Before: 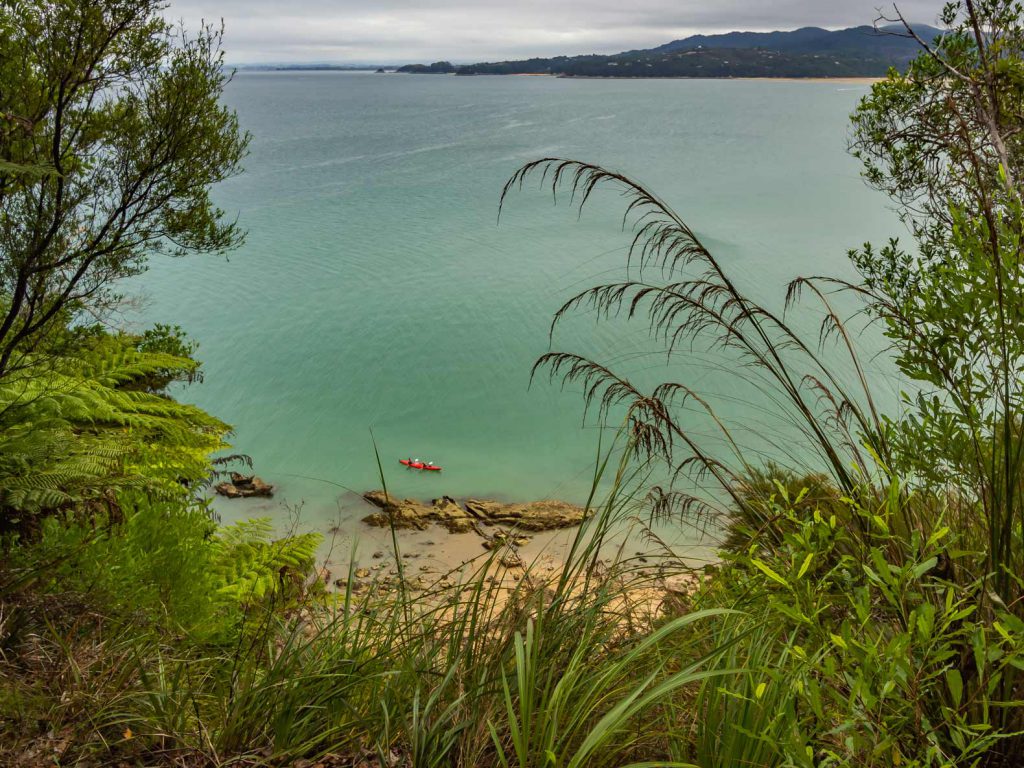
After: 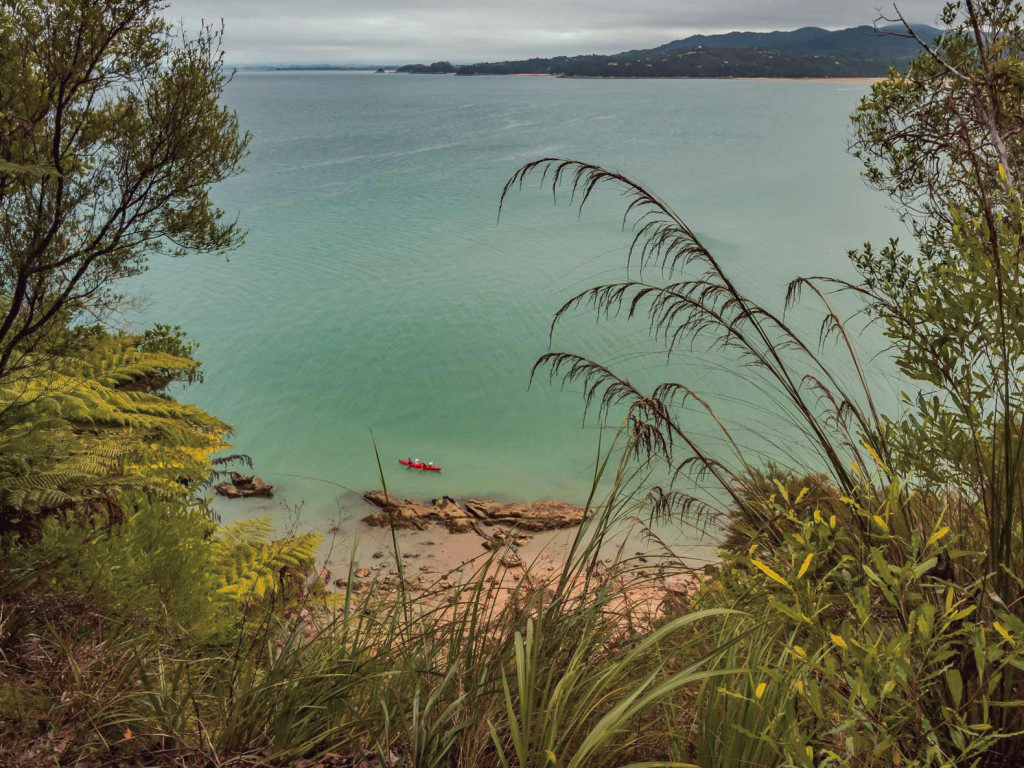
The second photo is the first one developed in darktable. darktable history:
tone curve: curves: ch0 [(0, 0) (0.003, 0.027) (0.011, 0.03) (0.025, 0.04) (0.044, 0.063) (0.069, 0.093) (0.1, 0.125) (0.136, 0.153) (0.177, 0.191) (0.224, 0.232) (0.277, 0.279) (0.335, 0.333) (0.399, 0.39) (0.468, 0.457) (0.543, 0.535) (0.623, 0.611) (0.709, 0.683) (0.801, 0.758) (0.898, 0.853) (1, 1)], preserve colors none
color look up table: target L [95.31, 94.37, 96.12, 92.56, 93.38, 91.69, 86.13, 83.46, 74.87, 75.08, 71.48, 67.97, 67.19, 60.63, 51.15, 10.96, 201.03, 89.2, 83.57, 73.16, 71.61, 62.44, 57.94, 53.06, 45.61, 49.26, 45.92, 32.11, 10.22, 75.93, 68.17, 64.83, 46.93, 40.94, 48.23, 52.36, 50.31, 29.21, 29.02, 26.54, 26.3, 15.14, 6.209, 91.94, 77.15, 68.69, 55.99, 46.69, 35.18], target a [-2.697, -21.77, -6.302, 1.445, -11.38, -30.94, -57.31, -69.74, -50.3, -52.78, 12.9, -5.315, -14.58, -14.36, -35.48, -12.11, 0, 9.793, 20.73, 36.86, 25.75, 58.32, 68.73, 72.28, 73.14, 37.8, 17.32, 55.39, 32.53, -6.464, 49.91, 56.89, 75.05, 68.36, 23.27, -1.334, 11.03, 56.83, 55.73, 25.87, 6.573, 1.161, 29.07, -47.78, -36.91, -6.118, -15.2, -29.03, -5.705], target b [37.91, 8.595, 93.7, 81.99, 92.33, 88.31, 40, 71.94, 2.916, 70.6, 70.89, 39.47, 13.51, 60.24, 26.8, 12.22, -0.001, 4.424, 42.57, 54, 20.53, 17.39, 37.63, 15.92, 36.82, 7.782, 32.96, 45.67, 17.12, -24.35, 0.719, -12.04, 20.43, -4.005, -13.5, -42.1, -47.84, -8.95, 22.35, -3.919, -43.43, -26.08, -50.68, -7.135, -19.56, -9.005, -38.08, -8.569, -2.068], num patches 49
